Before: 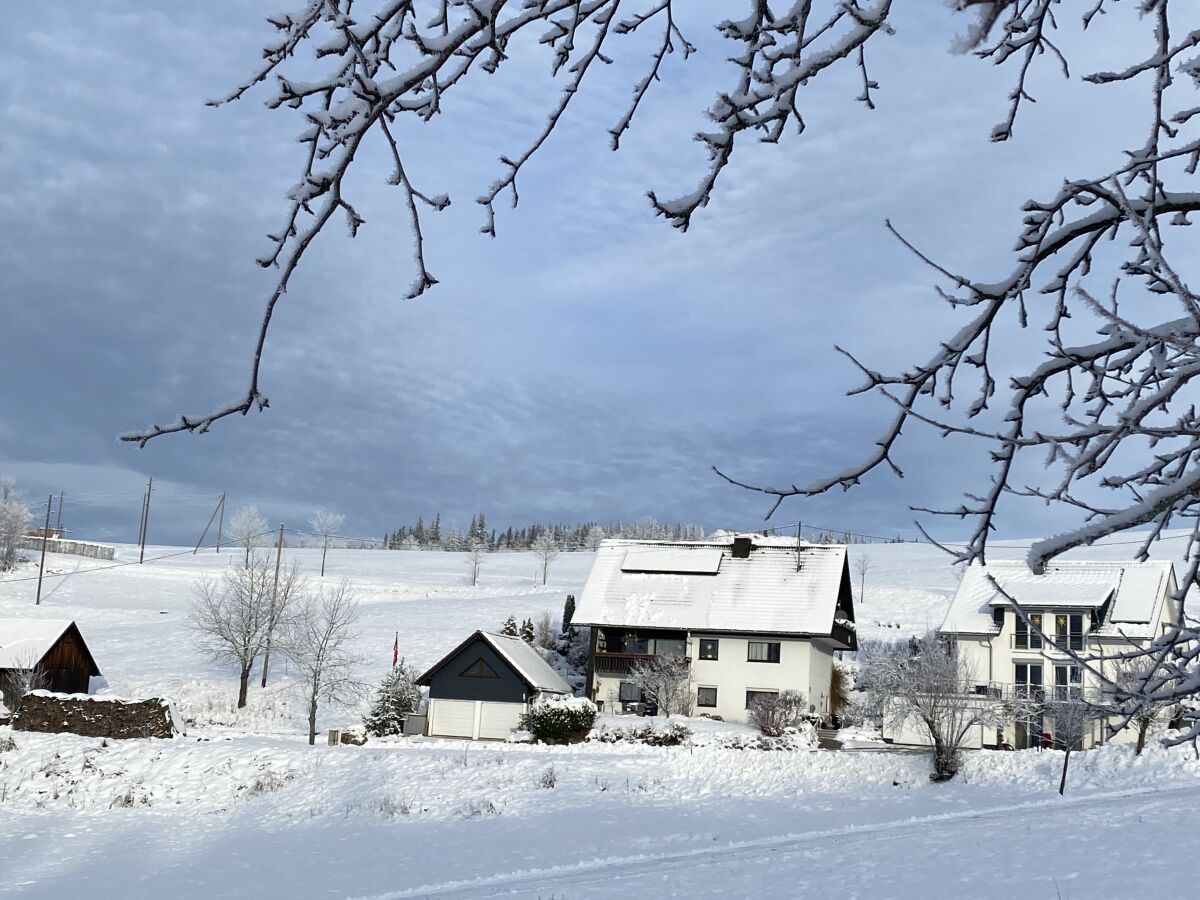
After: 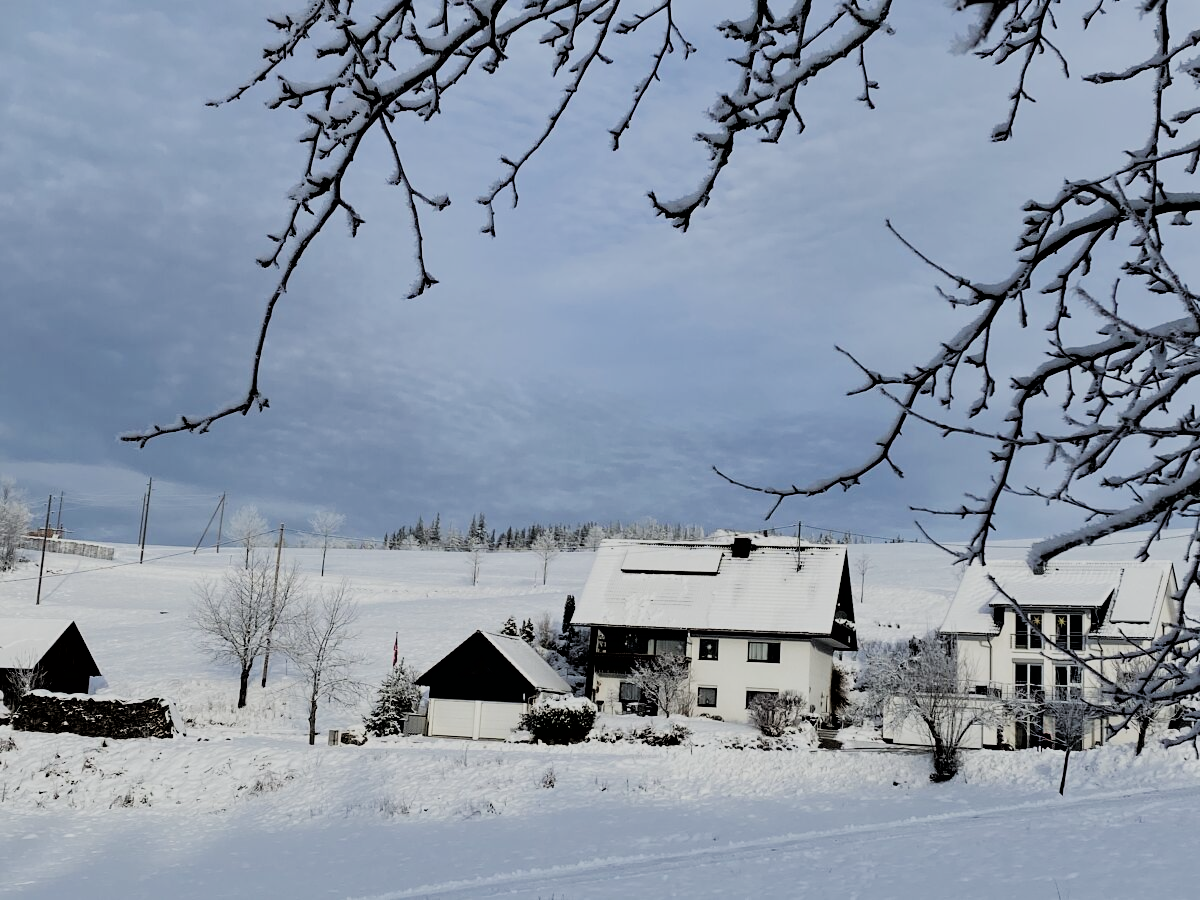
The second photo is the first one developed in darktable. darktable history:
filmic rgb: black relative exposure -2.92 EV, white relative exposure 4.56 EV, threshold 5.99 EV, hardness 1.69, contrast 1.255, enable highlight reconstruction true
exposure: black level correction 0.001, exposure -0.199 EV, compensate highlight preservation false
